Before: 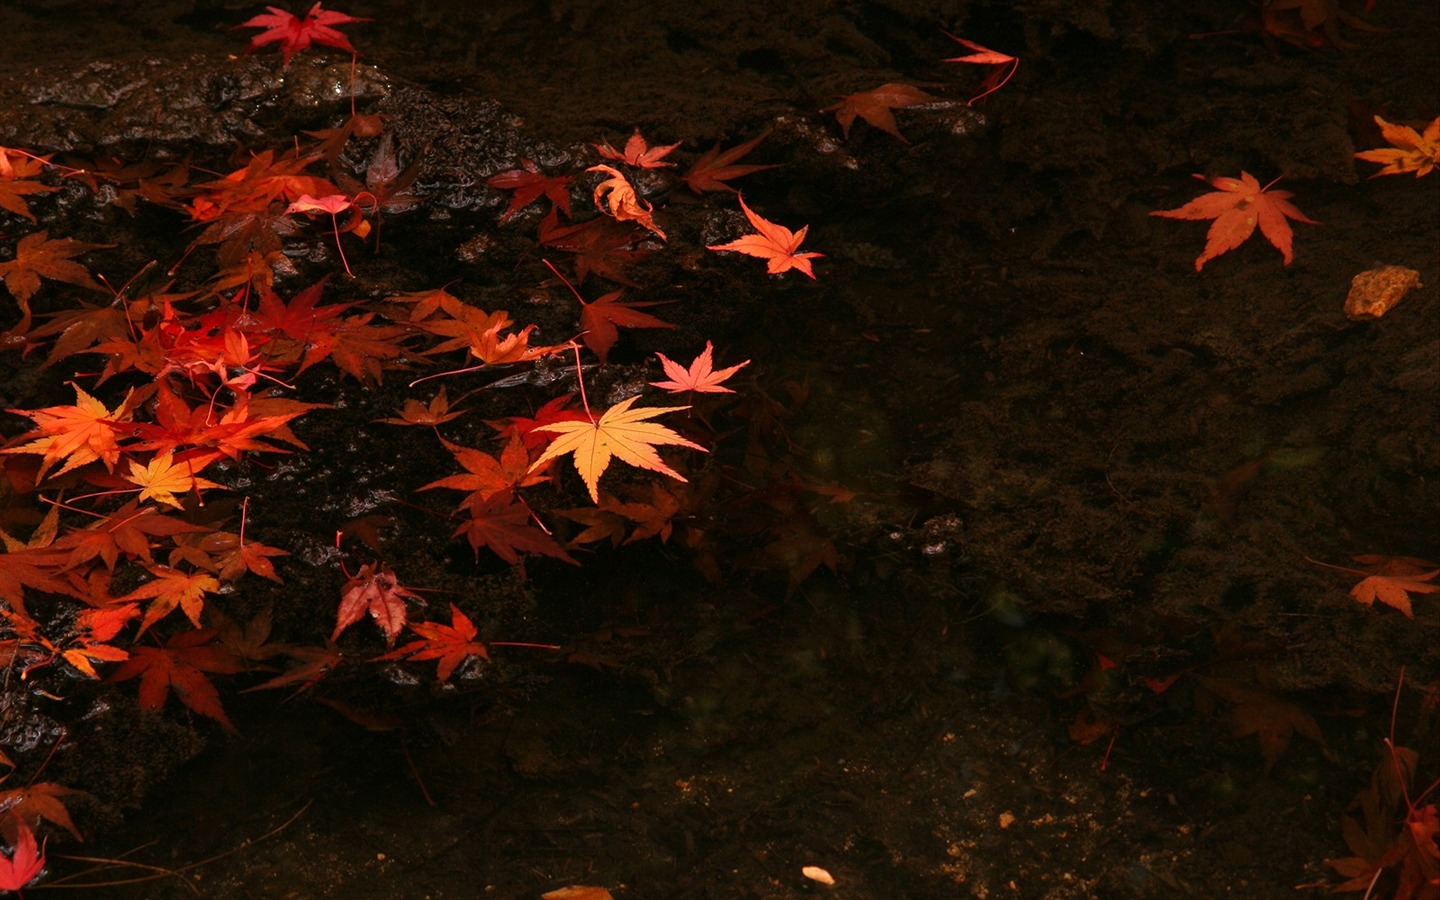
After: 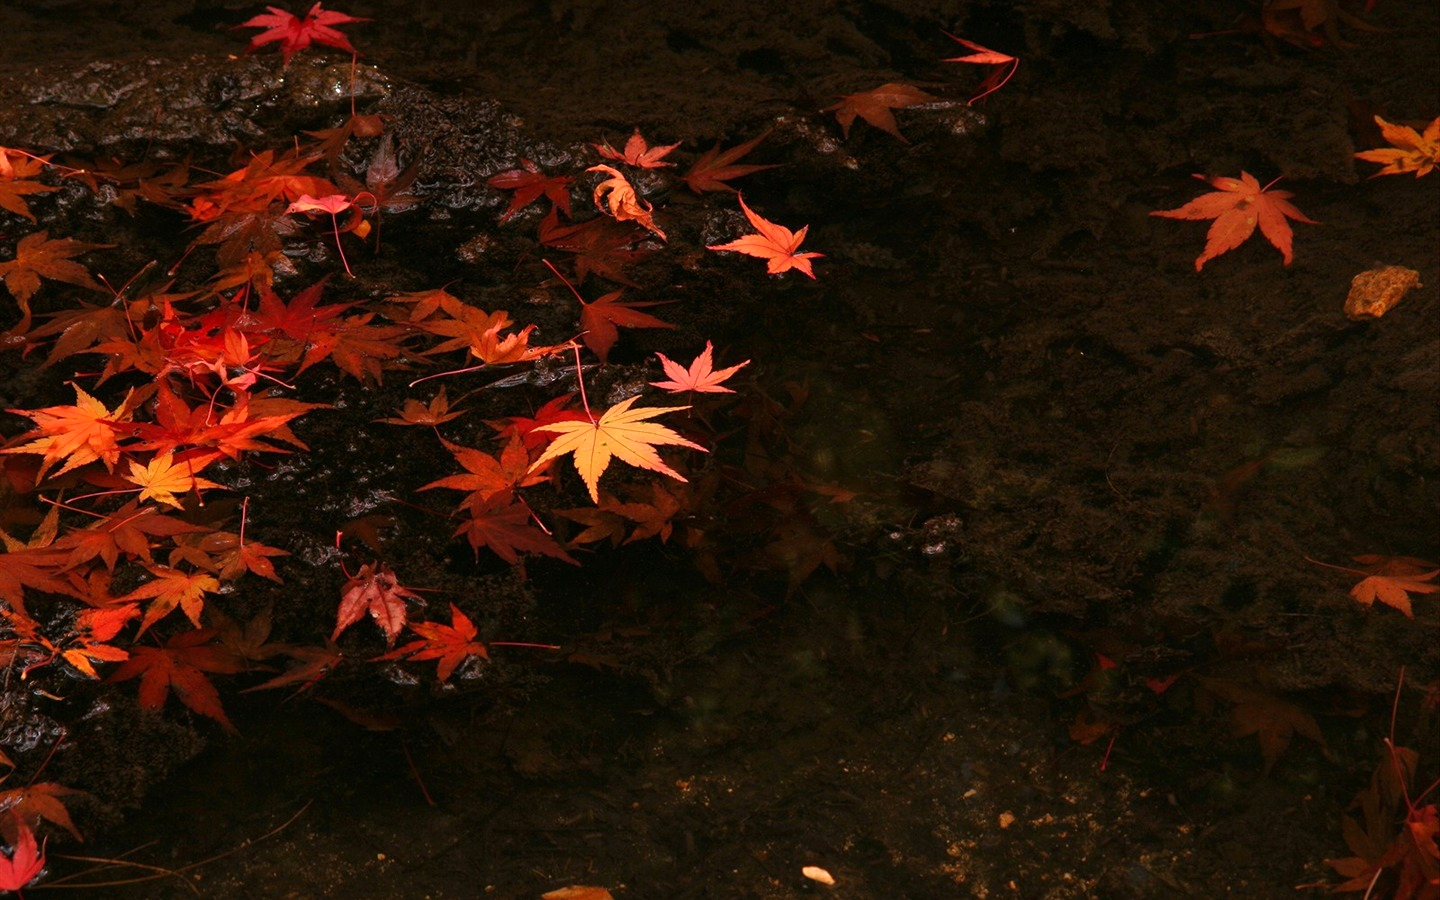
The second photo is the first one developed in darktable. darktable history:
exposure: exposure 0.197 EV, compensate highlight preservation false
white balance: red 0.983, blue 1.036
